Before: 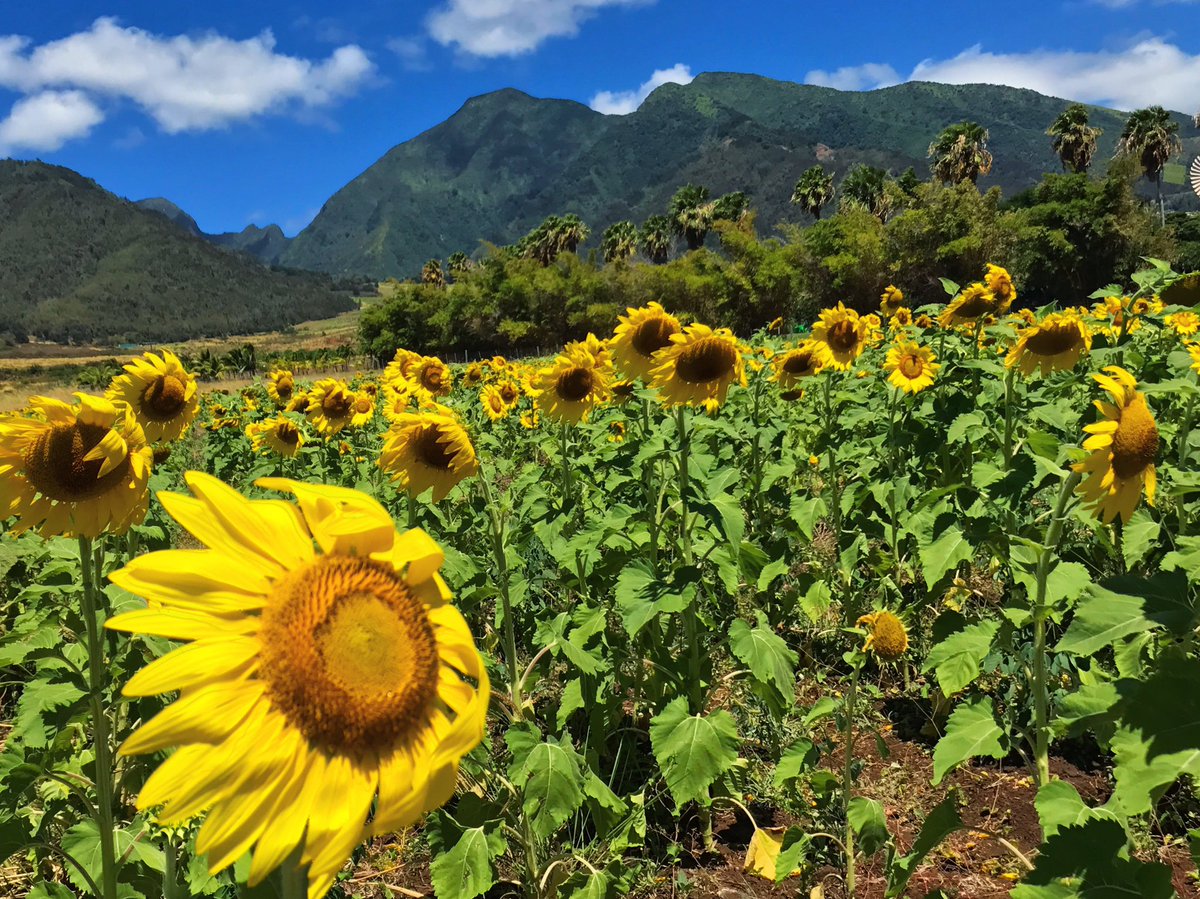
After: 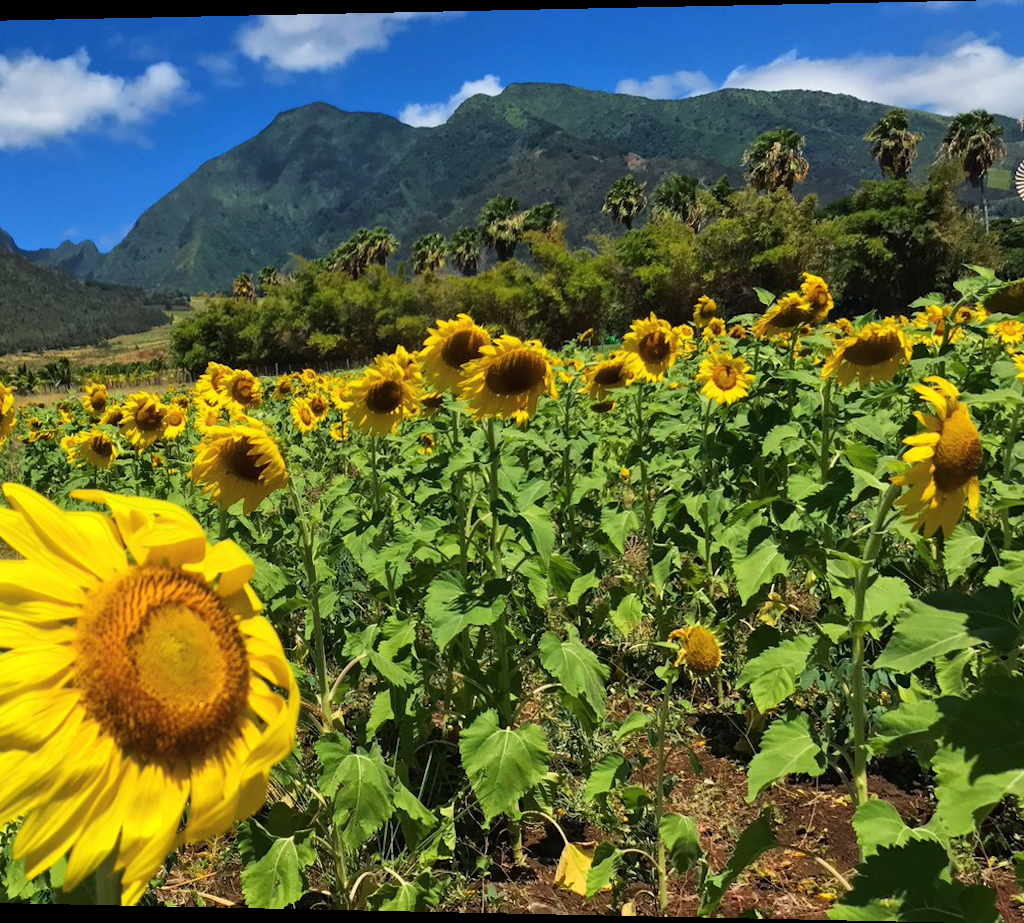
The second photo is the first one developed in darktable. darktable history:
crop and rotate: left 14.584%
rotate and perspective: lens shift (horizontal) -0.055, automatic cropping off
